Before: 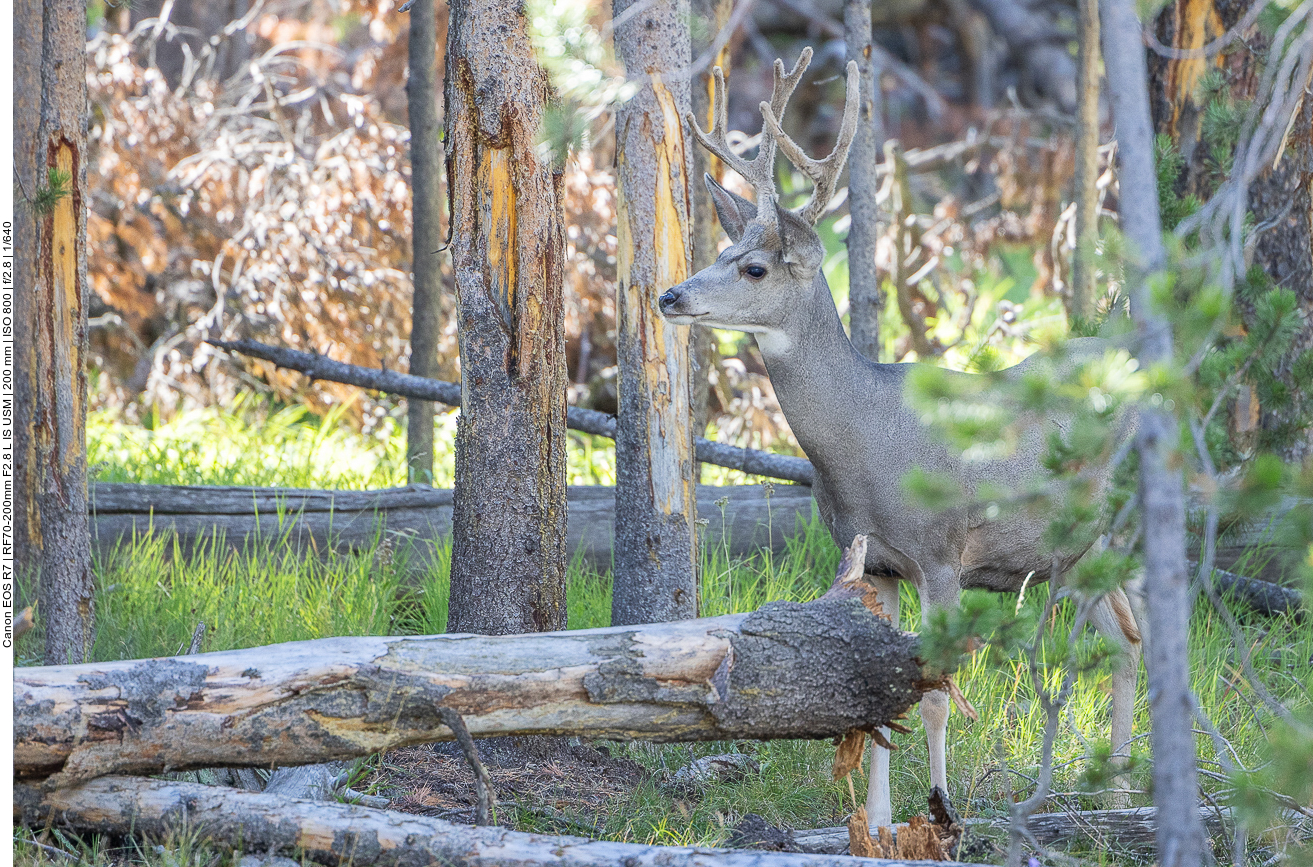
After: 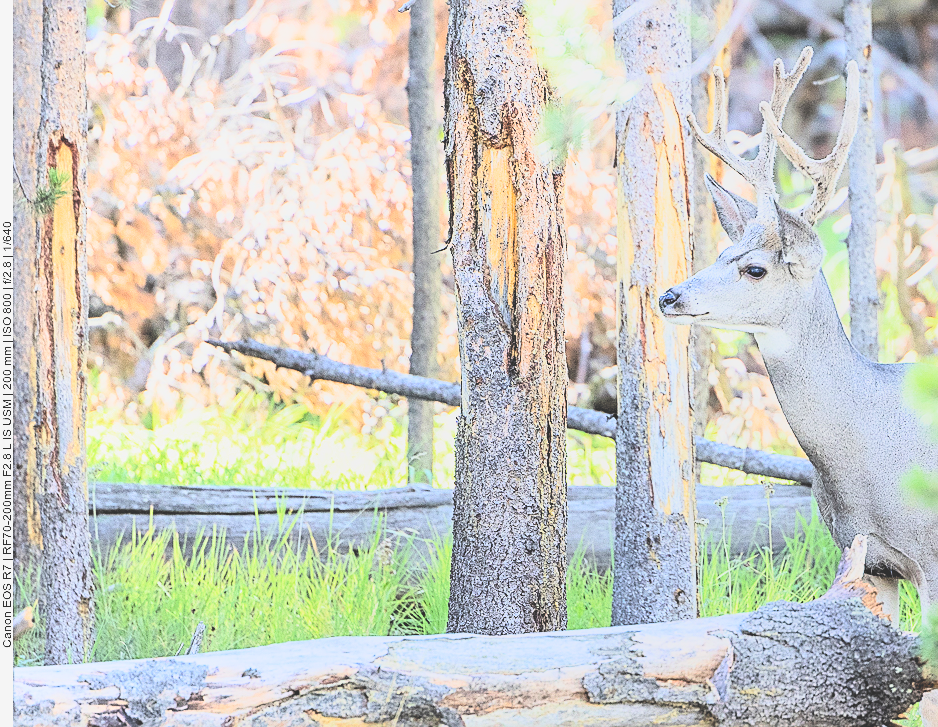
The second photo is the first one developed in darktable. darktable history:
contrast brightness saturation: contrast 0.238, brightness 0.087
exposure: black level correction 0, exposure 1.001 EV, compensate exposure bias true, compensate highlight preservation false
sharpen: on, module defaults
local contrast: detail 69%
crop: right 28.511%, bottom 16.115%
filmic rgb: black relative exposure -5.04 EV, white relative exposure 3.99 EV, hardness 2.89, contrast 1.298, highlights saturation mix -30.98%, color science v6 (2022)
